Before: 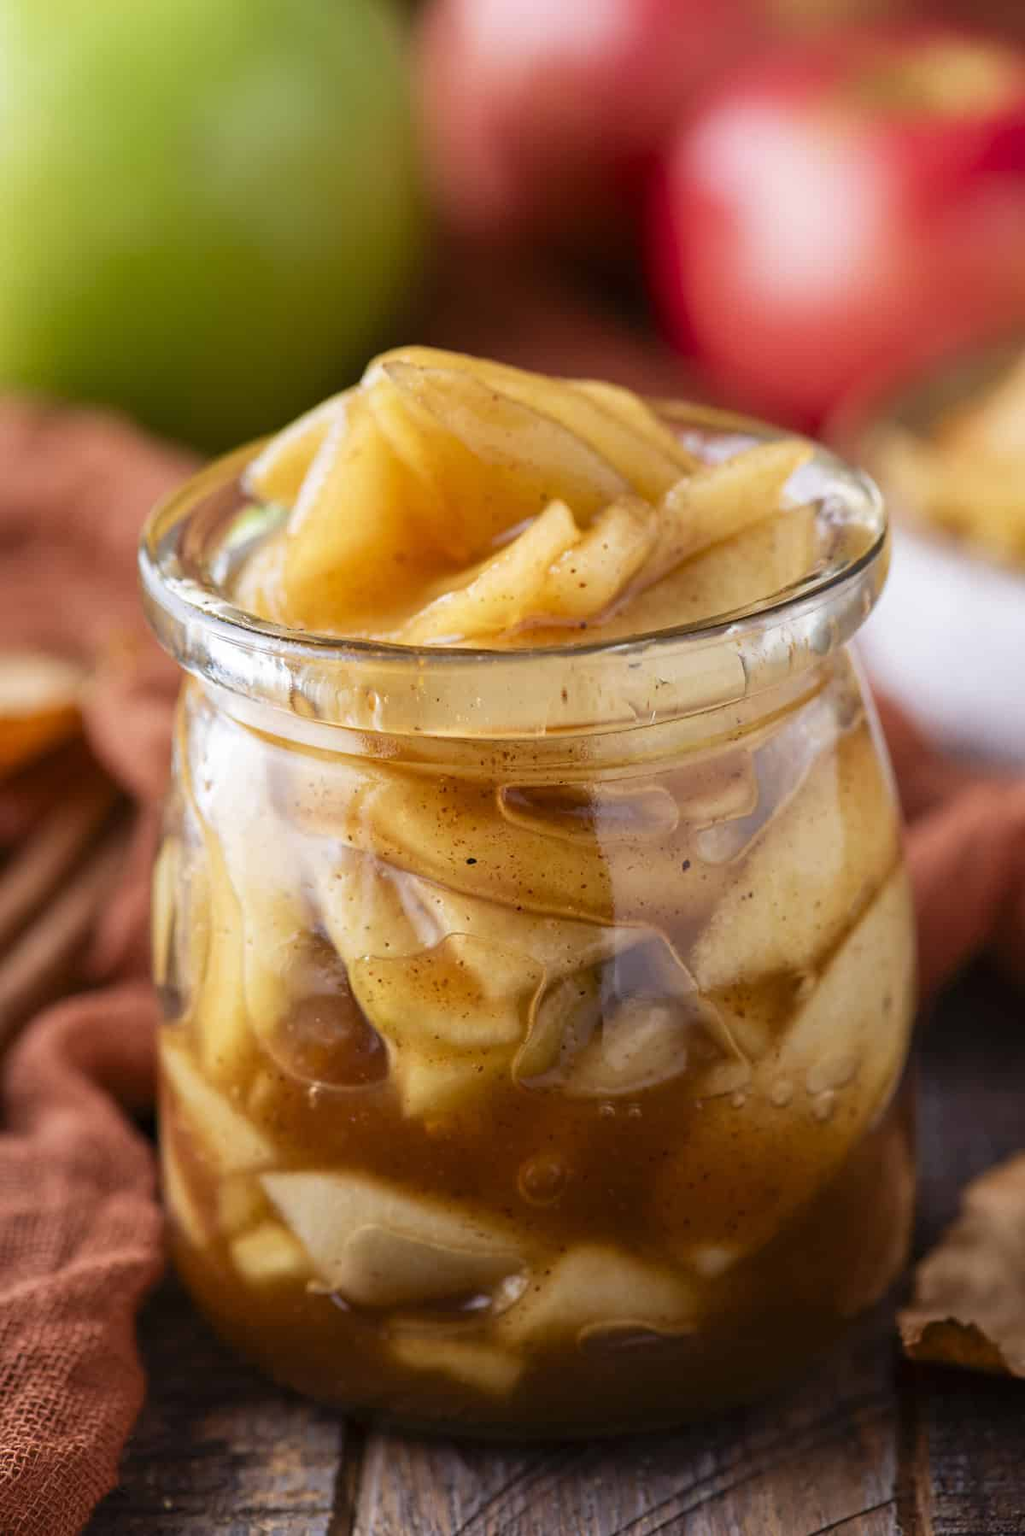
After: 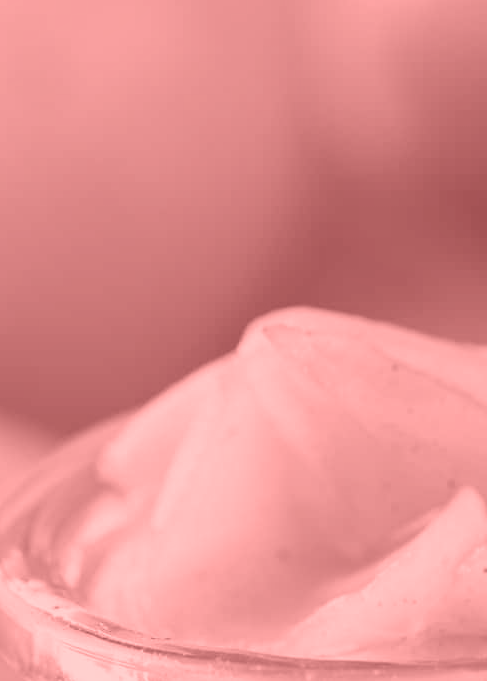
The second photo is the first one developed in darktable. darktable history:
colorize: saturation 51%, source mix 50.67%, lightness 50.67%
crop: left 15.452%, top 5.459%, right 43.956%, bottom 56.62%
color calibration: illuminant as shot in camera, x 0.358, y 0.373, temperature 4628.91 K
shadows and highlights: shadows 37.27, highlights -28.18, soften with gaussian
